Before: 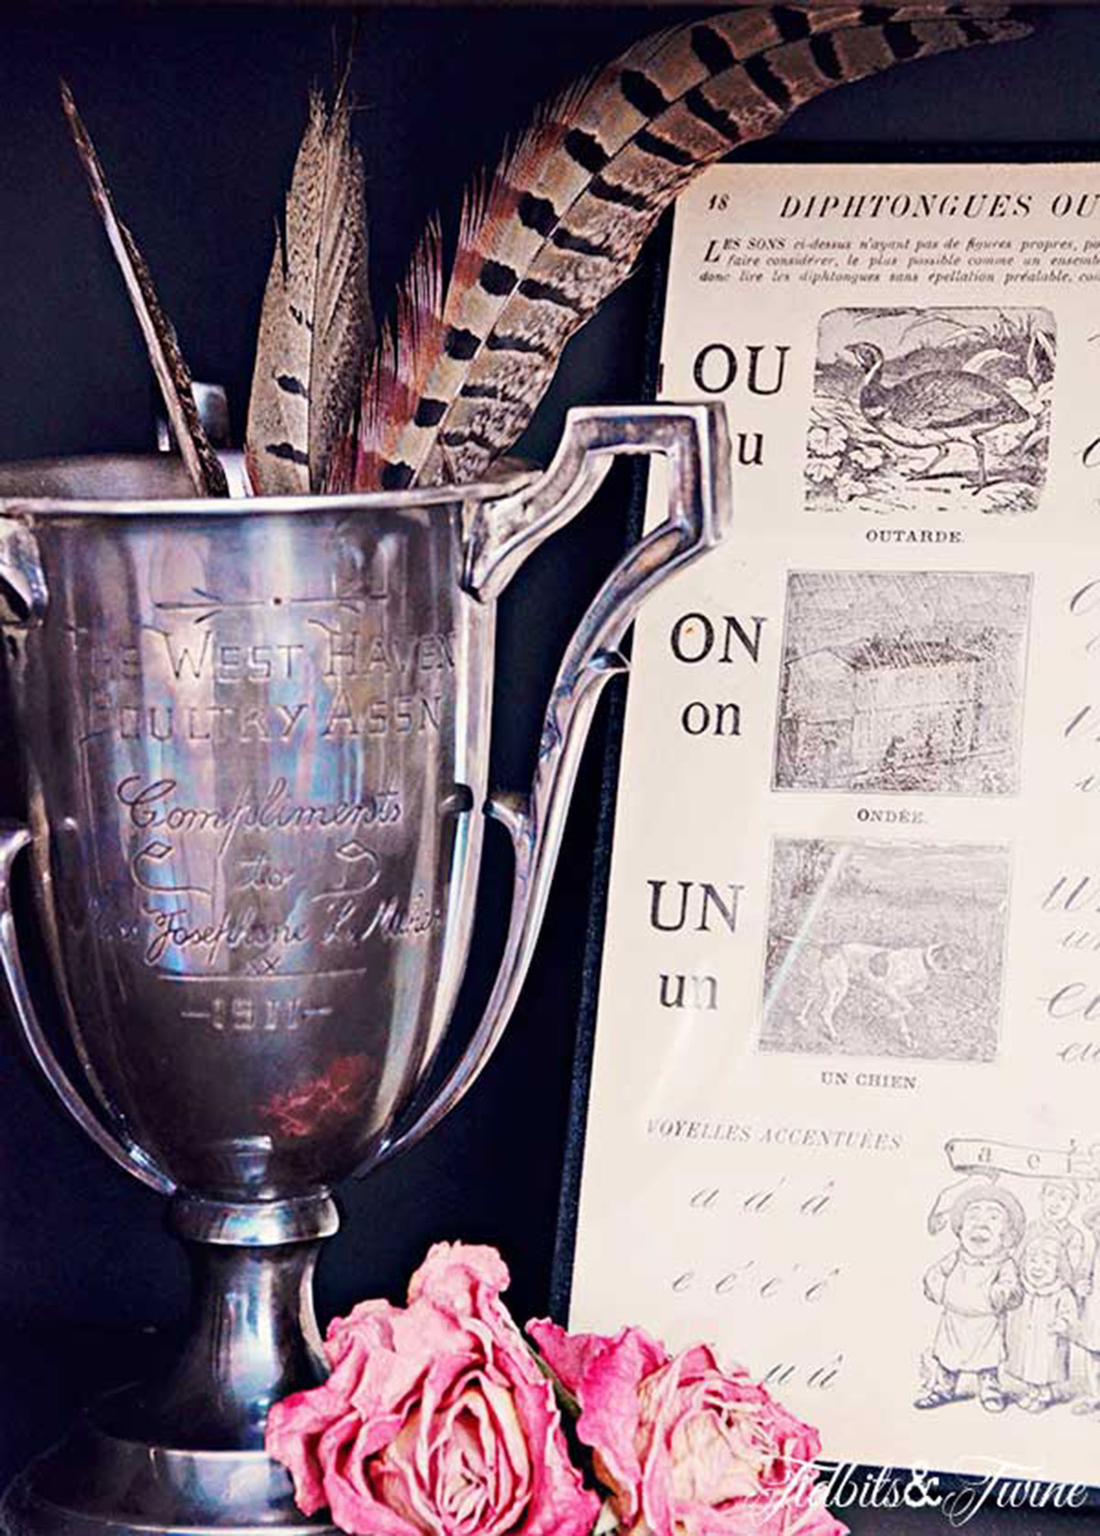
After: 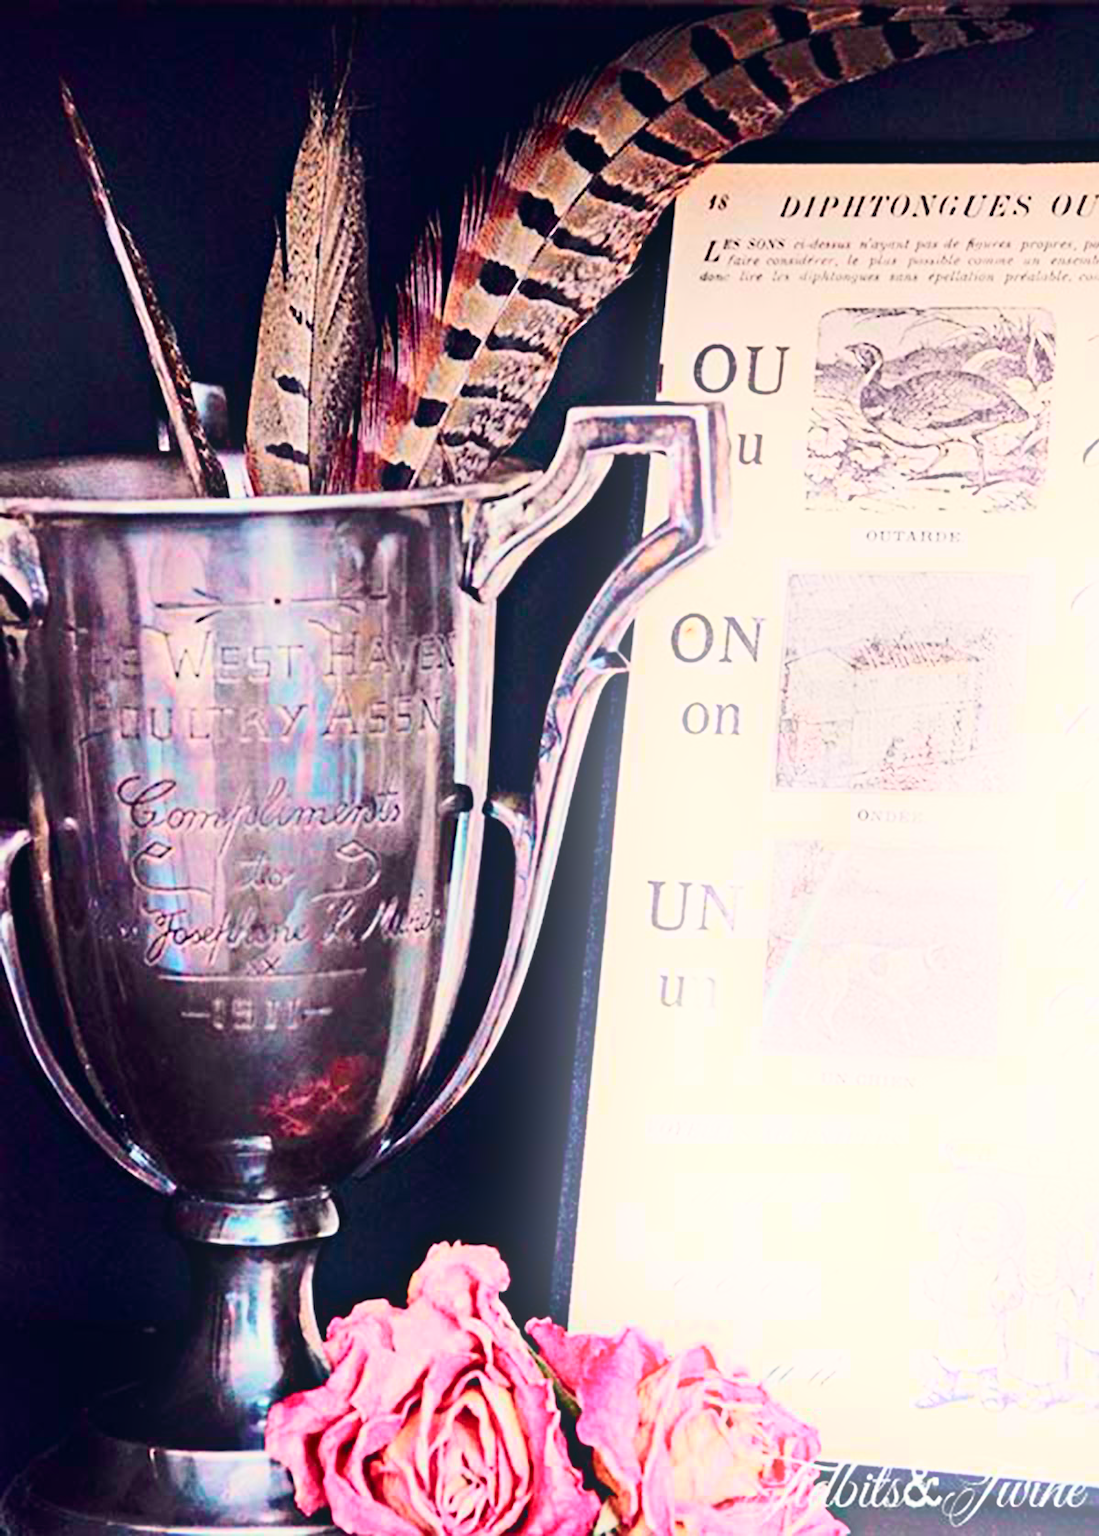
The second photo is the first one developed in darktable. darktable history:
color correction: highlights a* 0.207, highlights b* 2.7, shadows a* -0.874, shadows b* -4.78
shadows and highlights: shadows 0, highlights 40
sharpen: radius 5.325, amount 0.312, threshold 26.433
tone curve: curves: ch0 [(0, 0.012) (0.052, 0.04) (0.107, 0.086) (0.276, 0.265) (0.461, 0.531) (0.718, 0.79) (0.921, 0.909) (0.999, 0.951)]; ch1 [(0, 0) (0.339, 0.298) (0.402, 0.363) (0.444, 0.415) (0.485, 0.469) (0.494, 0.493) (0.504, 0.501) (0.525, 0.534) (0.555, 0.587) (0.594, 0.647) (1, 1)]; ch2 [(0, 0) (0.48, 0.48) (0.504, 0.5) (0.535, 0.557) (0.581, 0.623) (0.649, 0.683) (0.824, 0.815) (1, 1)], color space Lab, independent channels, preserve colors none
bloom: size 15%, threshold 97%, strength 7%
